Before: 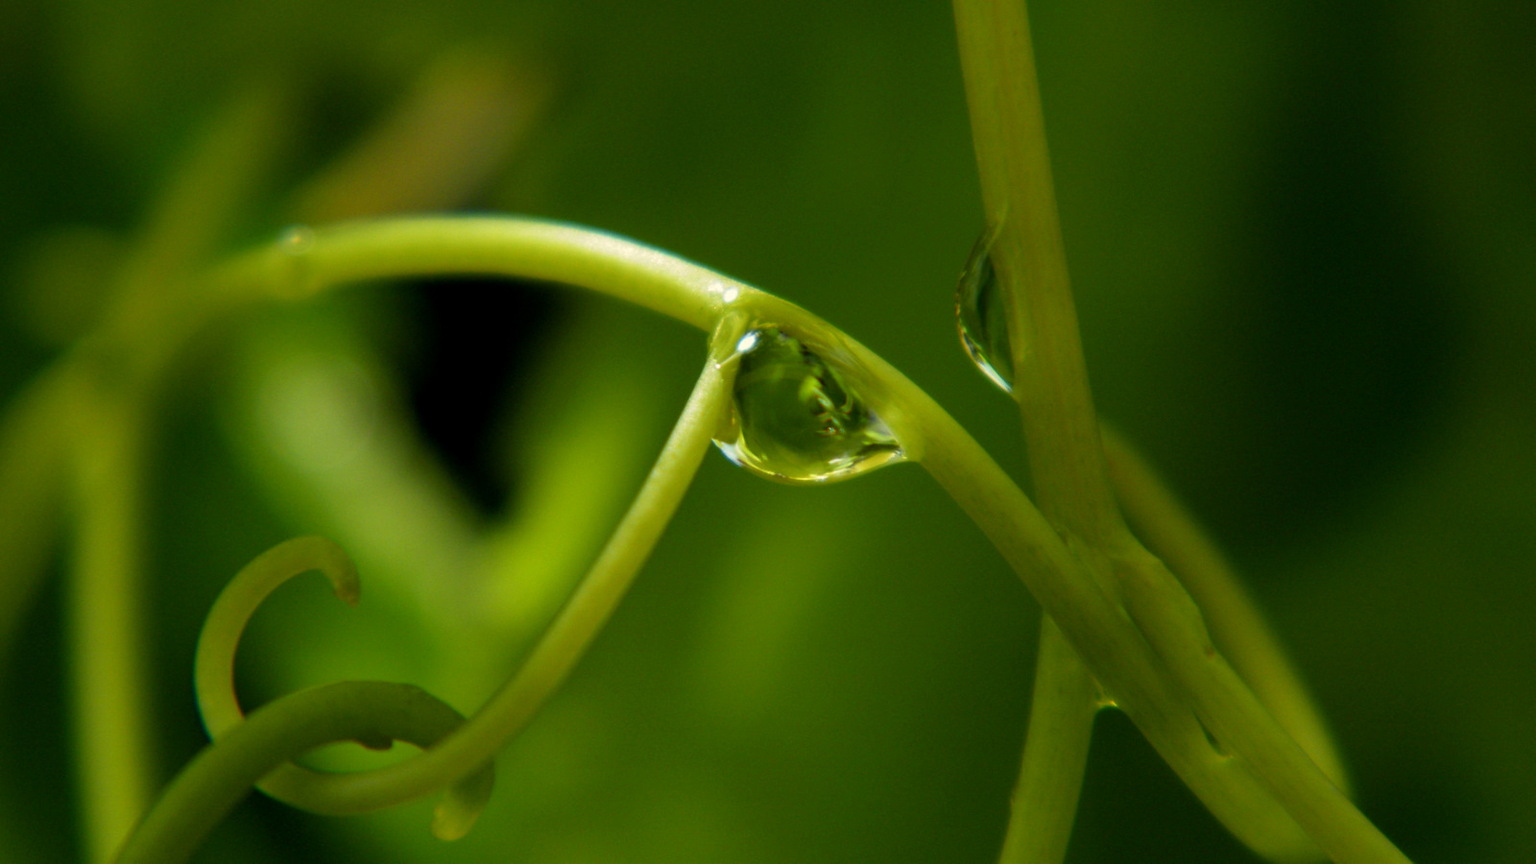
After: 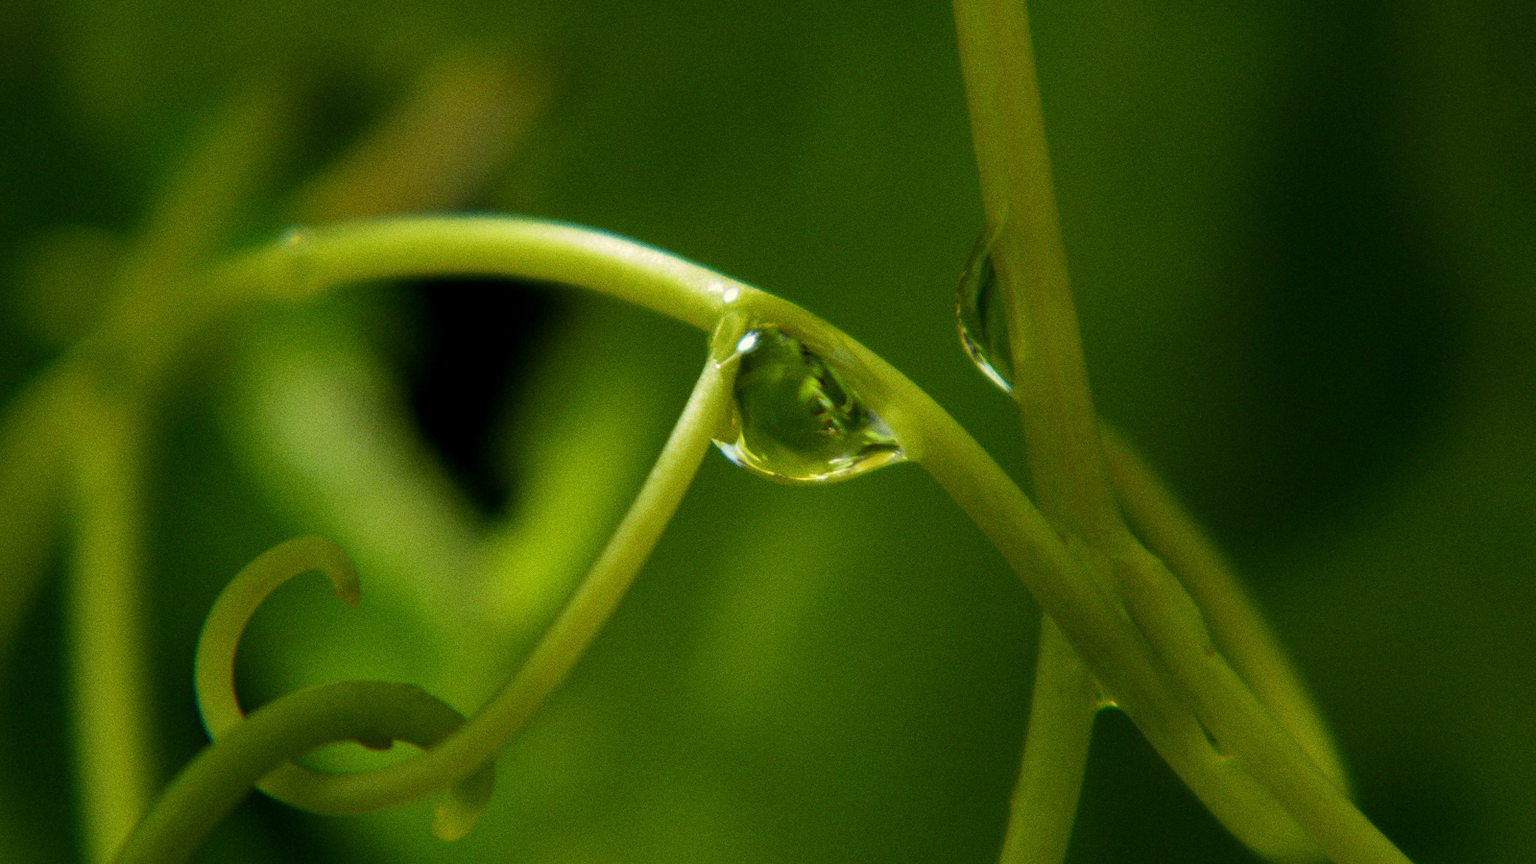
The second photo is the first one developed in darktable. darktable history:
grain "film": coarseness 0.09 ISO
